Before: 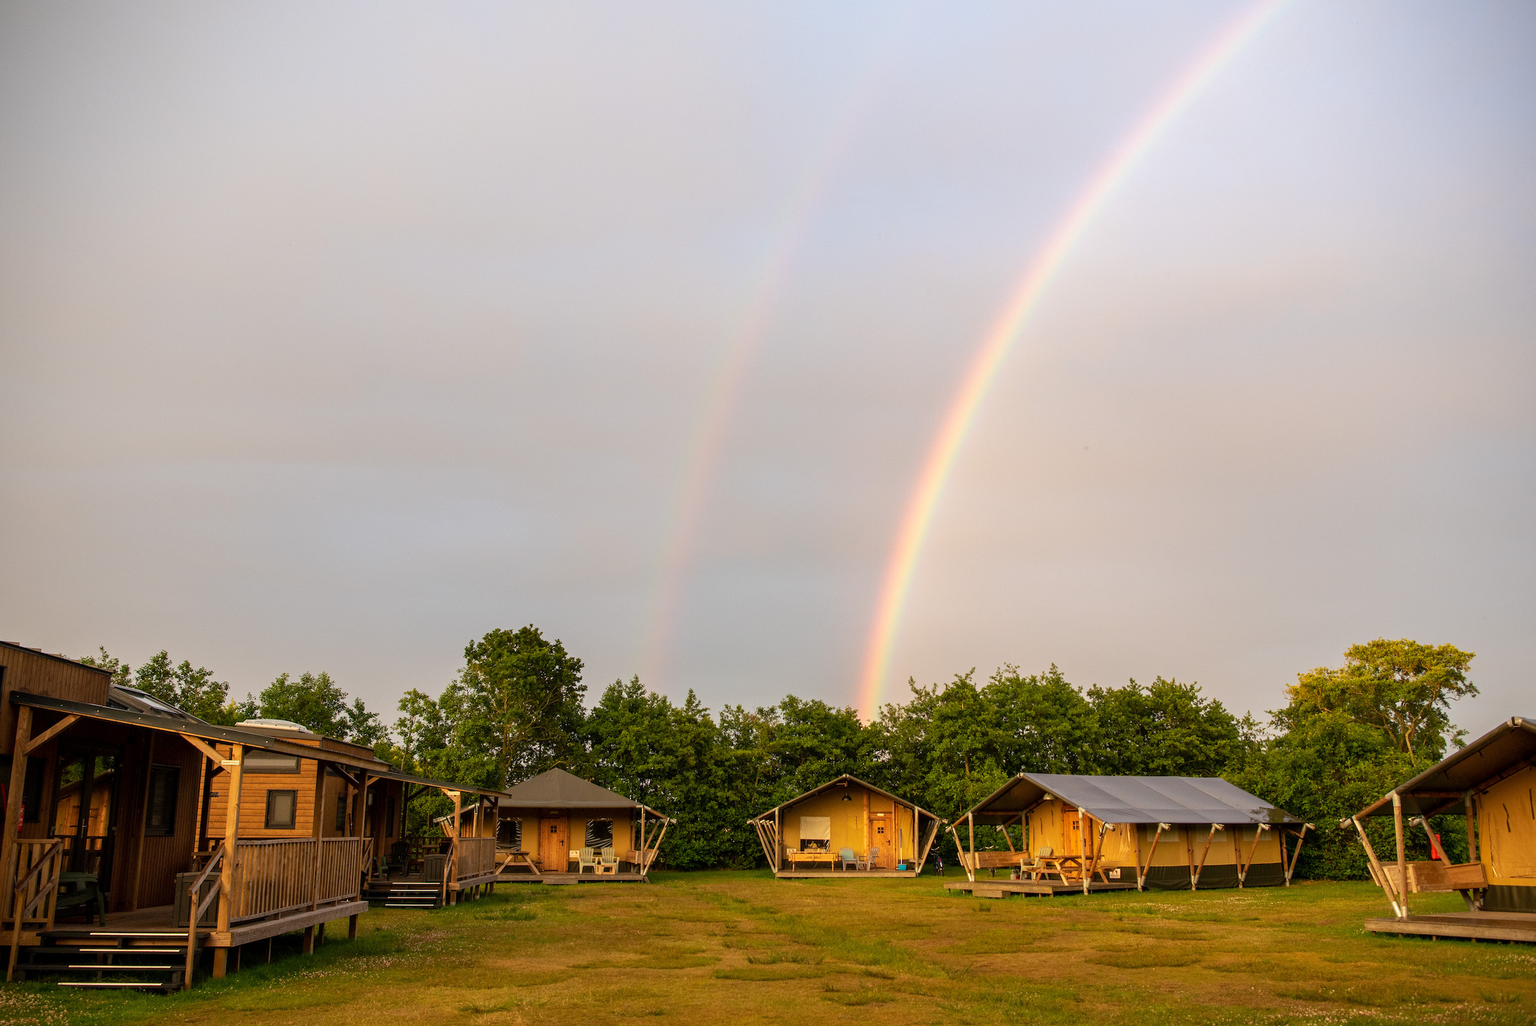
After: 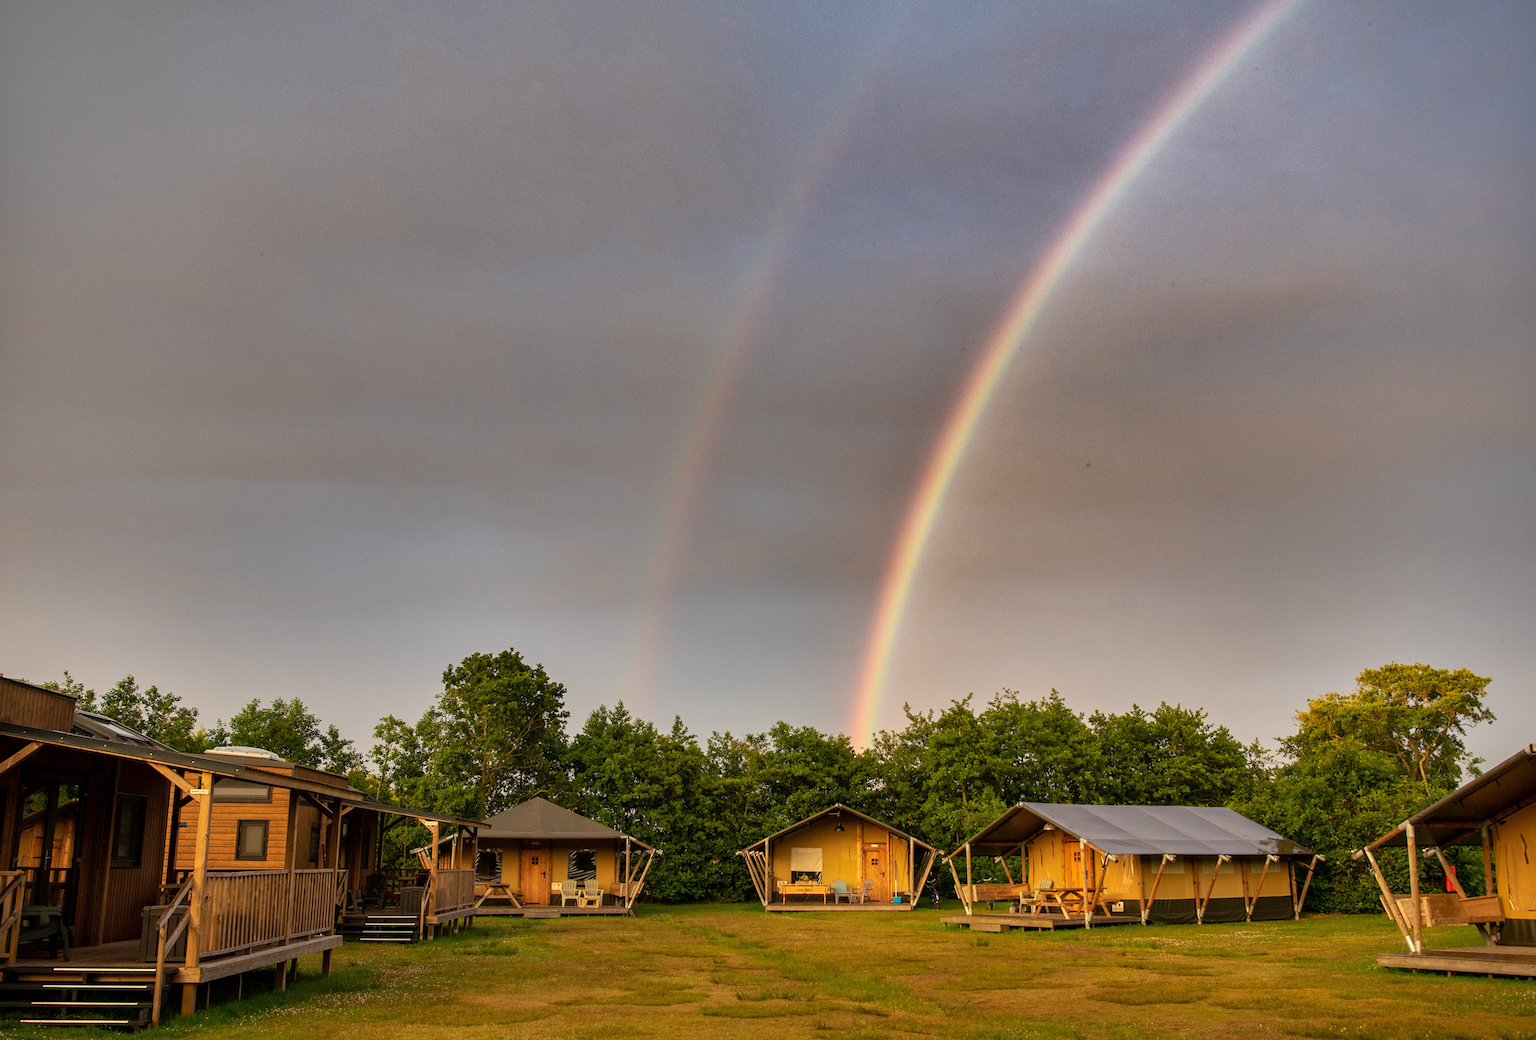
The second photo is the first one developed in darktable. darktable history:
shadows and highlights: shadows 19.13, highlights -83.41, soften with gaussian
crop and rotate: left 2.536%, right 1.107%, bottom 2.246%
